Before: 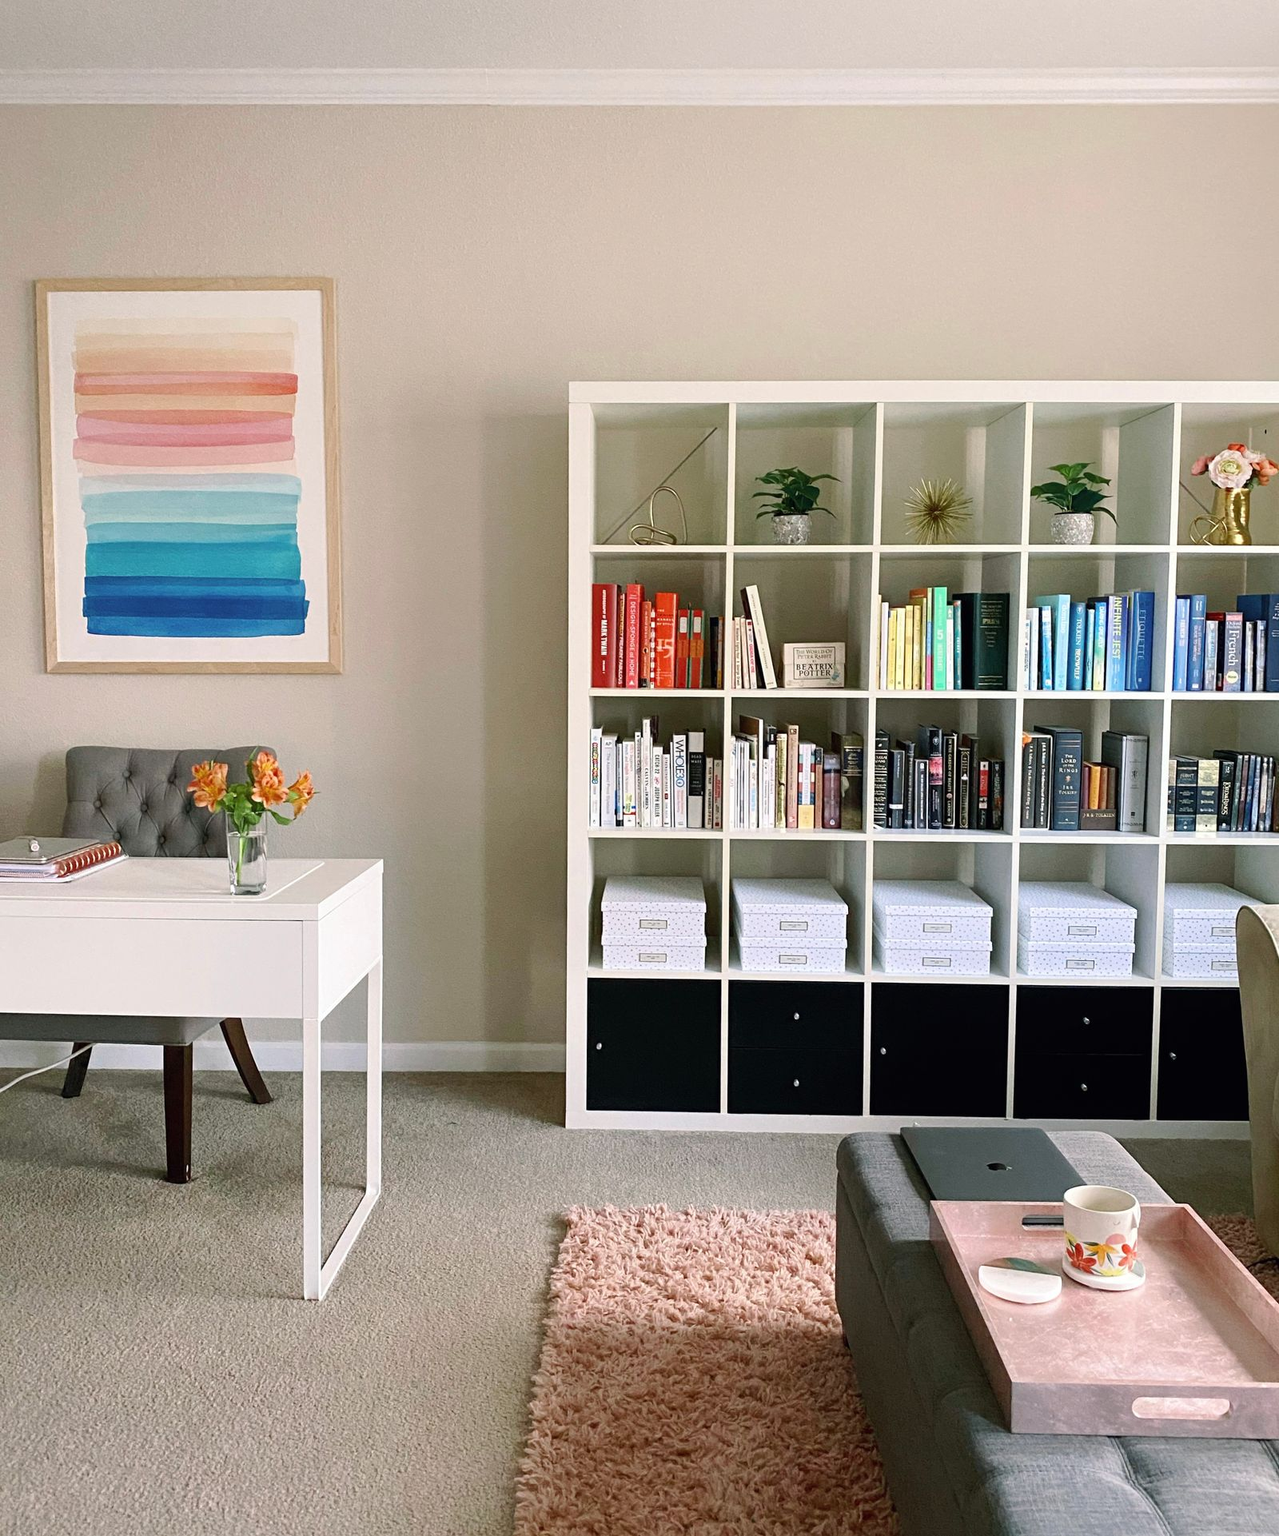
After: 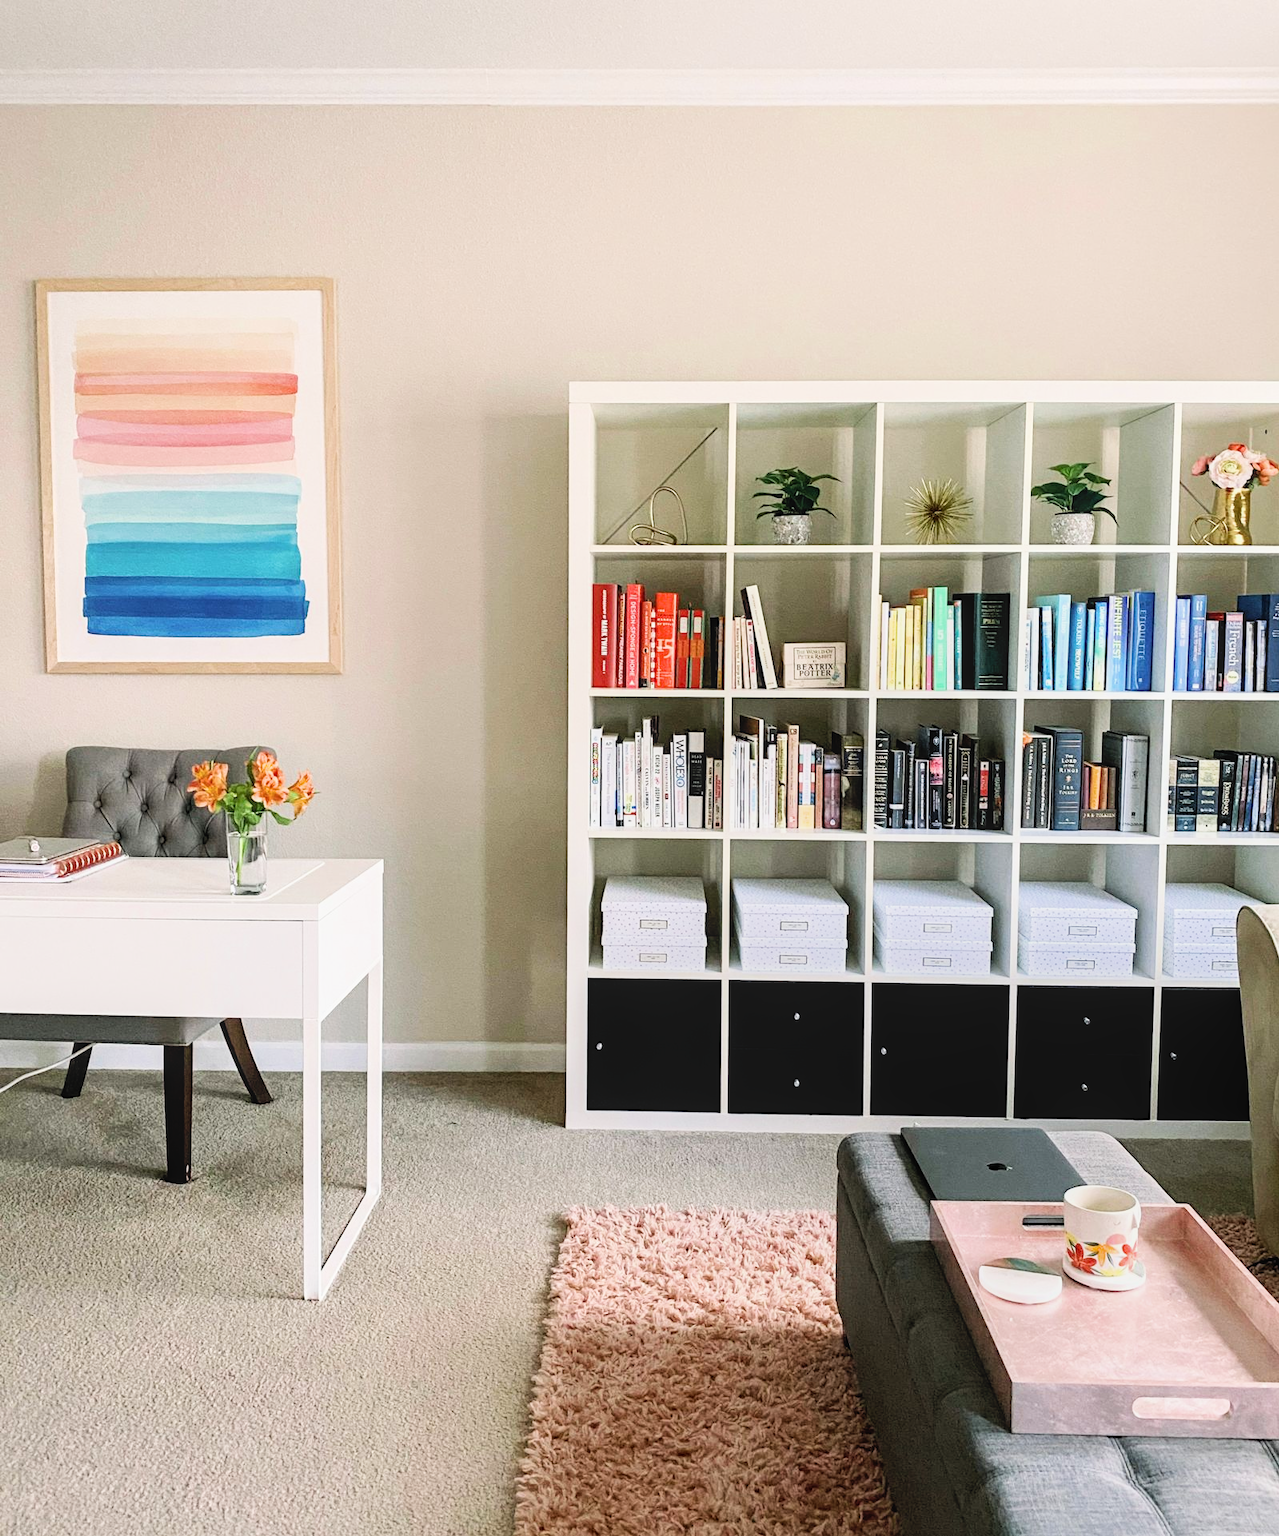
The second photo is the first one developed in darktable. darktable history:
exposure: exposure 0.57 EV, compensate exposure bias true, compensate highlight preservation false
filmic rgb: middle gray luminance 12.55%, black relative exposure -10.07 EV, white relative exposure 3.46 EV, threshold 6 EV, target black luminance 0%, hardness 5.78, latitude 45.02%, contrast 1.228, highlights saturation mix 4.45%, shadows ↔ highlights balance 27.56%, enable highlight reconstruction true
local contrast: detail 110%
